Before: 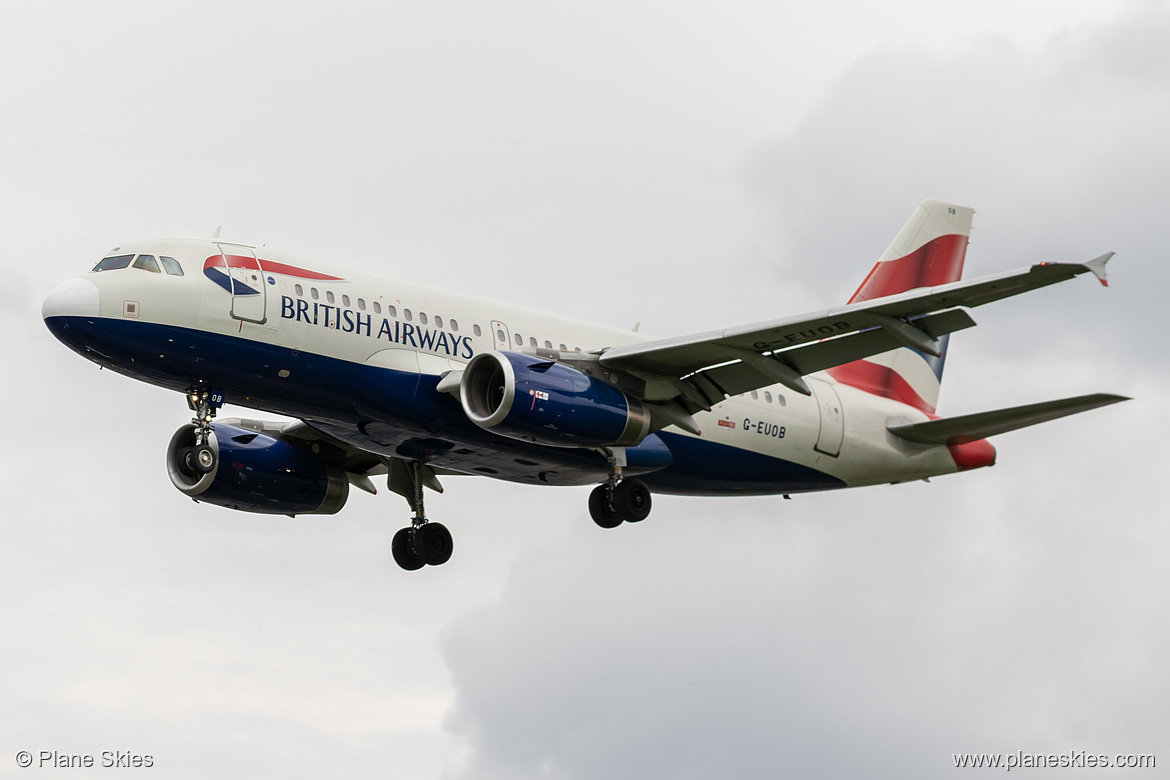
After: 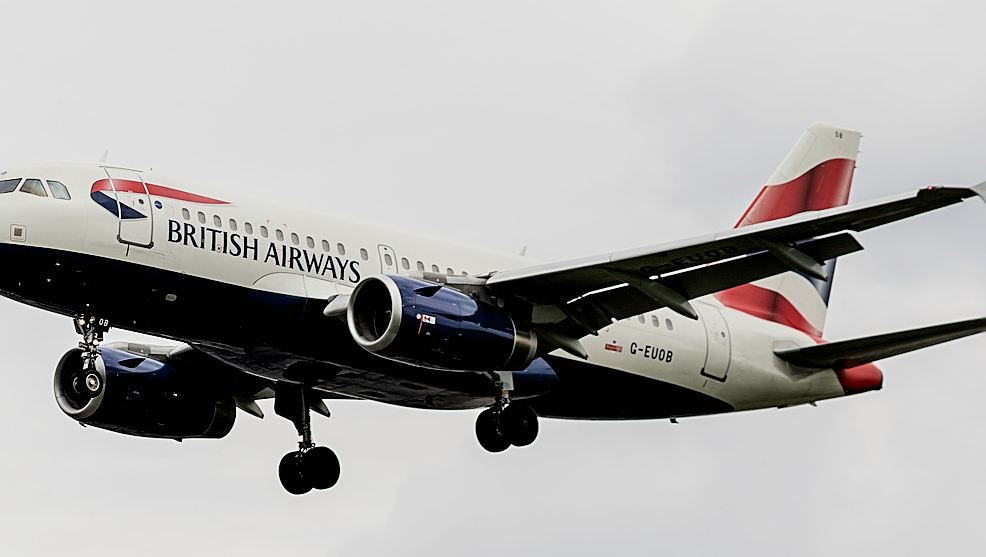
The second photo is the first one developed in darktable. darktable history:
crop and rotate: left 9.694%, top 9.746%, right 5.957%, bottom 18.804%
exposure: black level correction 0.007, exposure 0.159 EV, compensate highlight preservation false
sharpen: on, module defaults
filmic rgb: black relative exposure -5.11 EV, white relative exposure 3.52 EV, hardness 3.18, contrast 1.187, highlights saturation mix -49.79%
levels: levels [0, 0.498, 0.996]
